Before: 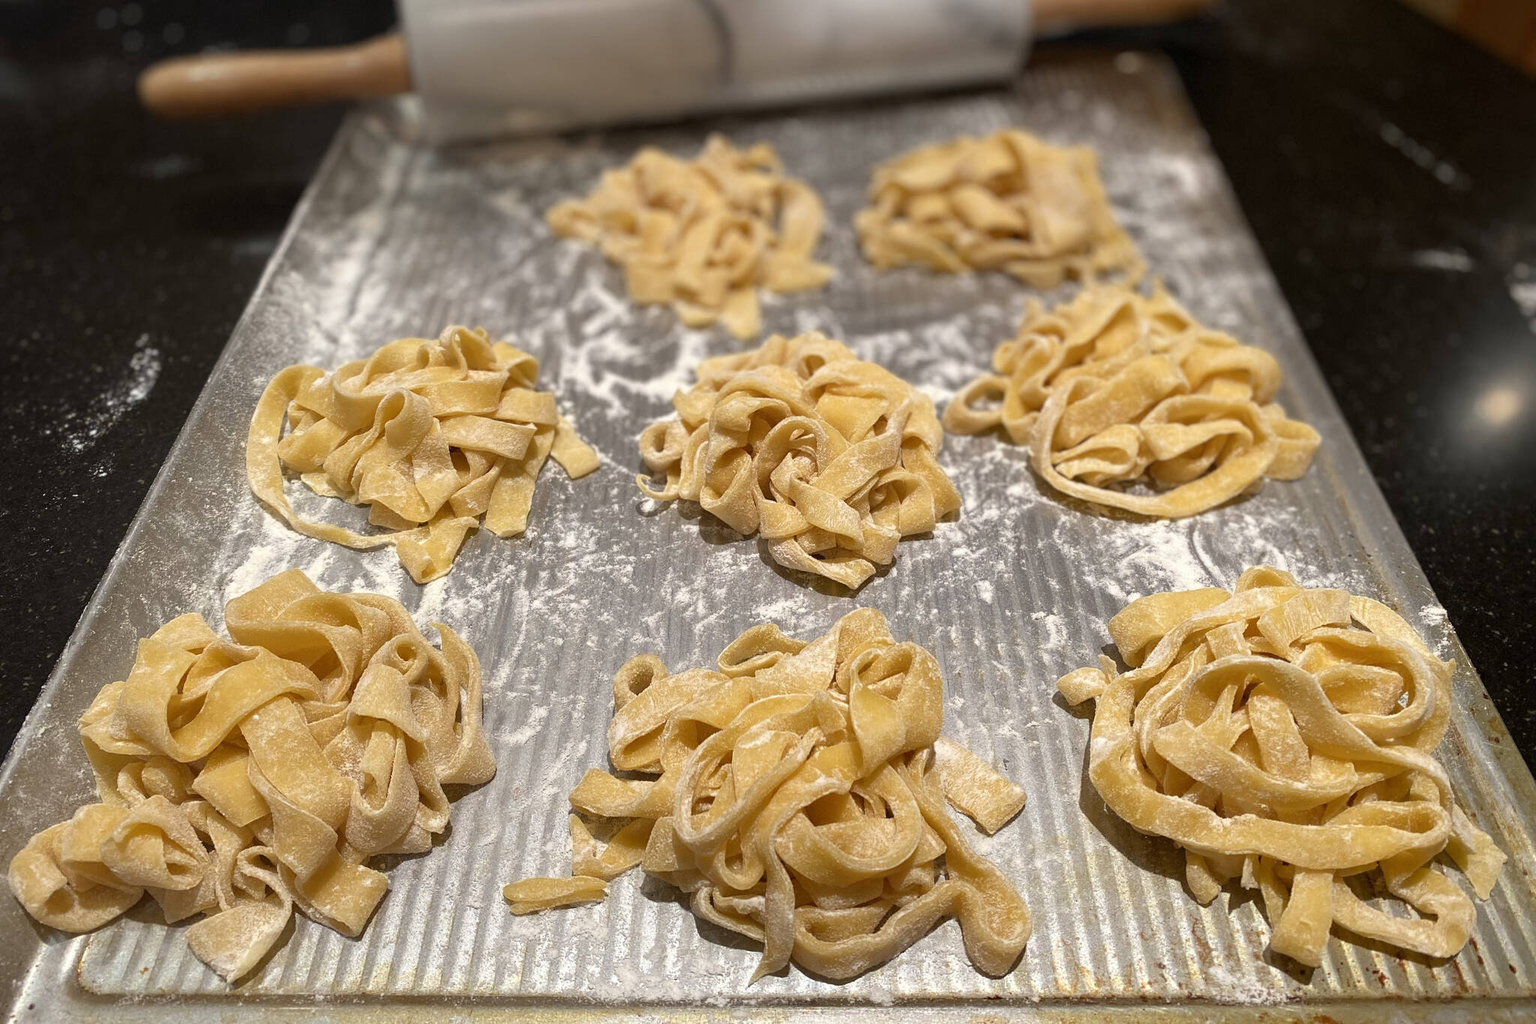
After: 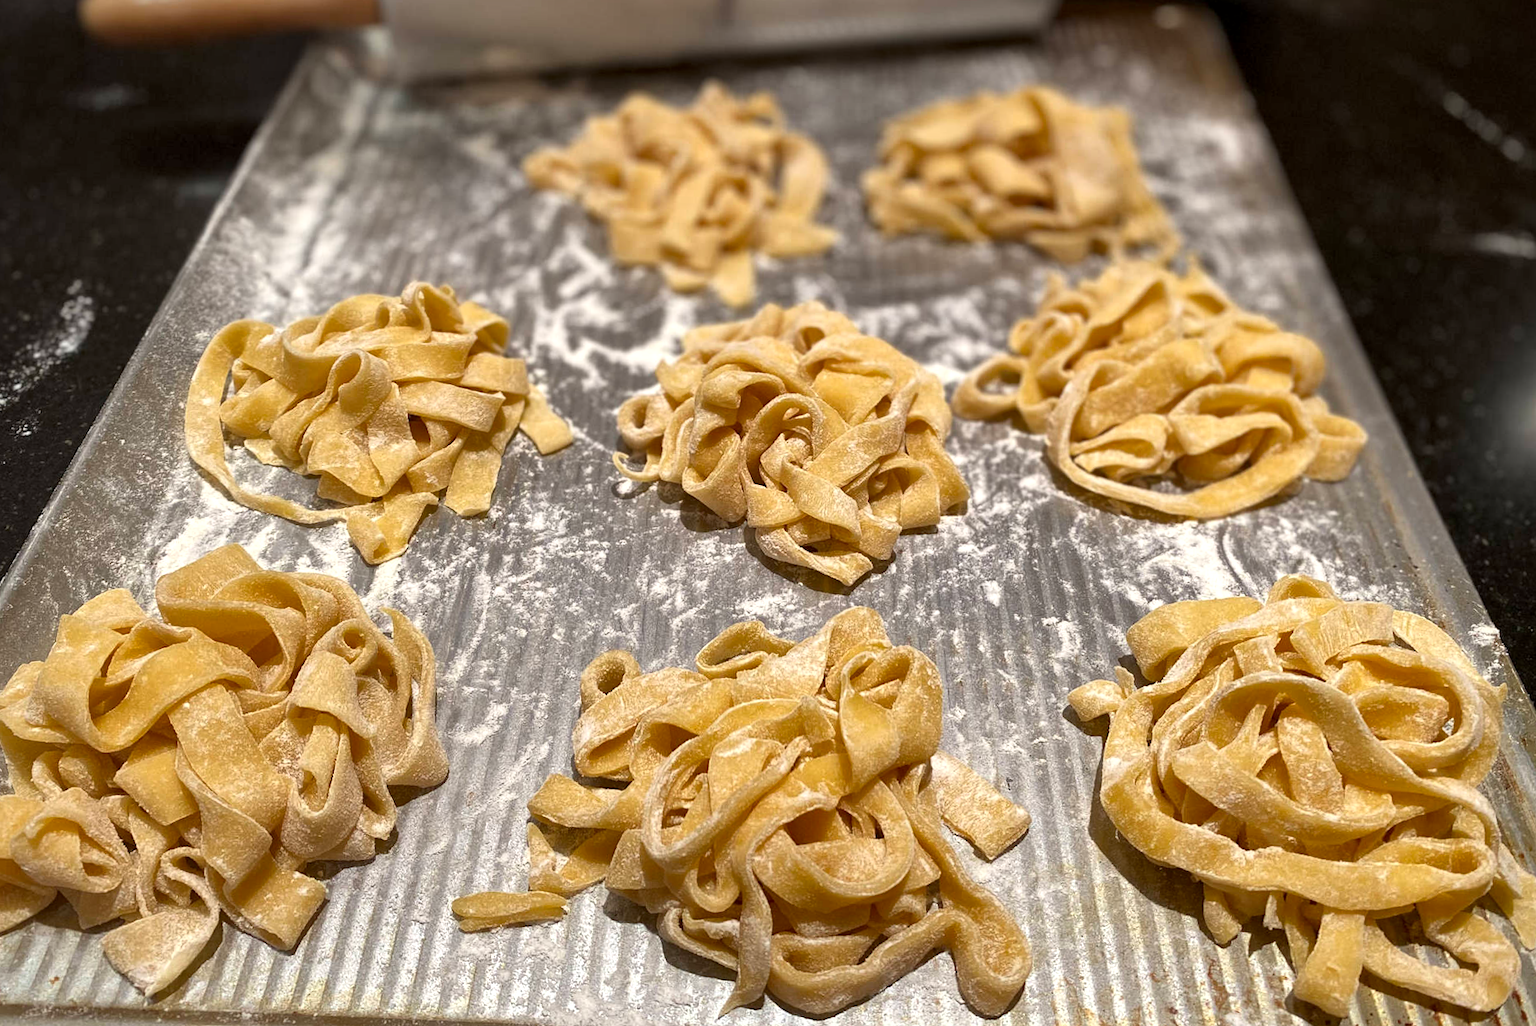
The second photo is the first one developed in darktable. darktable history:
local contrast: mode bilateral grid, contrast 20, coarseness 50, detail 150%, midtone range 0.2
crop and rotate: angle -1.84°, left 3.123%, top 3.722%, right 1.63%, bottom 0.768%
